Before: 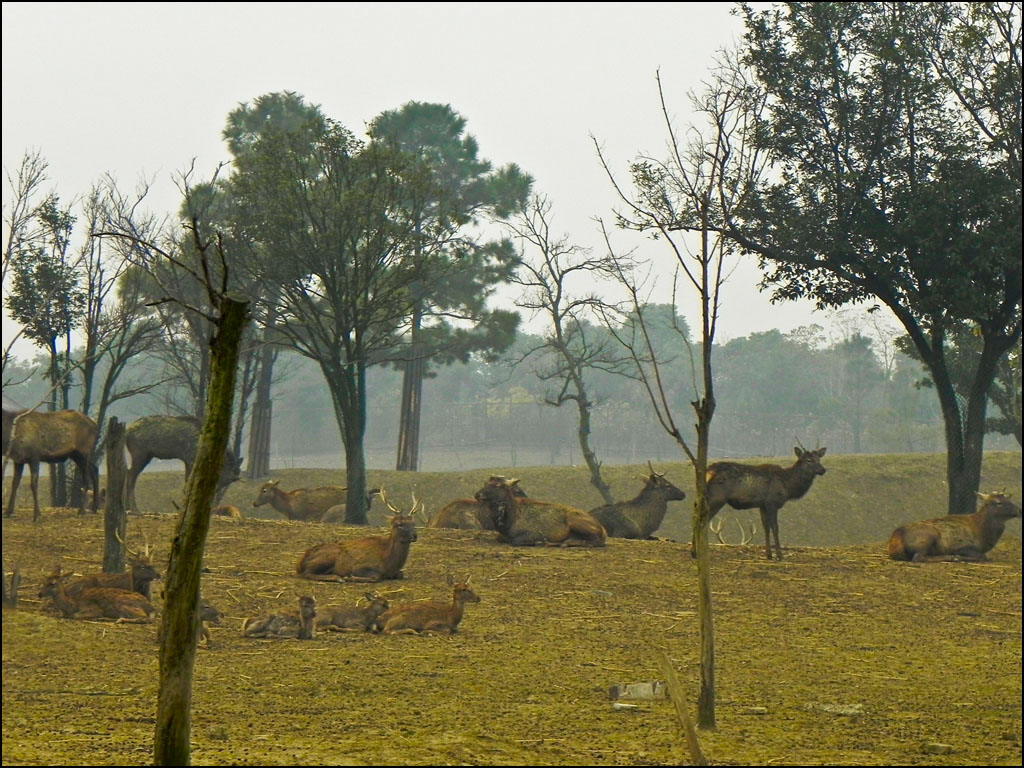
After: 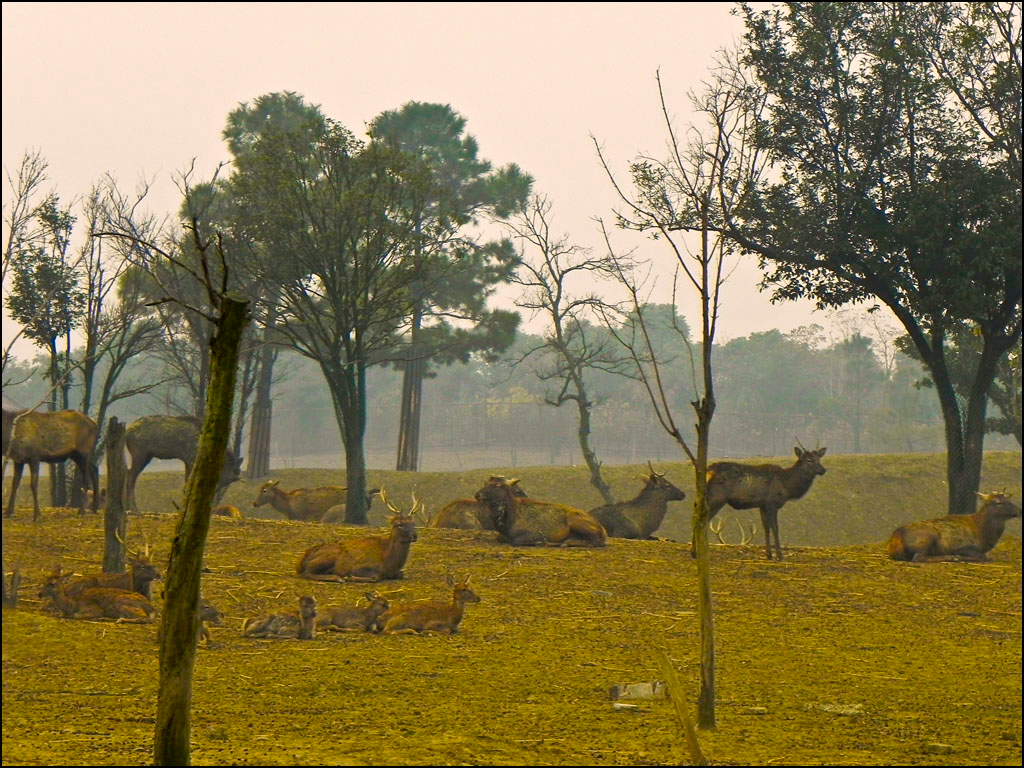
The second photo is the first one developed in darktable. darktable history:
color balance rgb: shadows lift › chroma 2.055%, shadows lift › hue 48.58°, highlights gain › chroma 3.074%, highlights gain › hue 54.5°, linear chroma grading › shadows -2.956%, linear chroma grading › highlights -3.084%, perceptual saturation grading › global saturation 24.879%, global vibrance 9.685%
tone equalizer: on, module defaults
